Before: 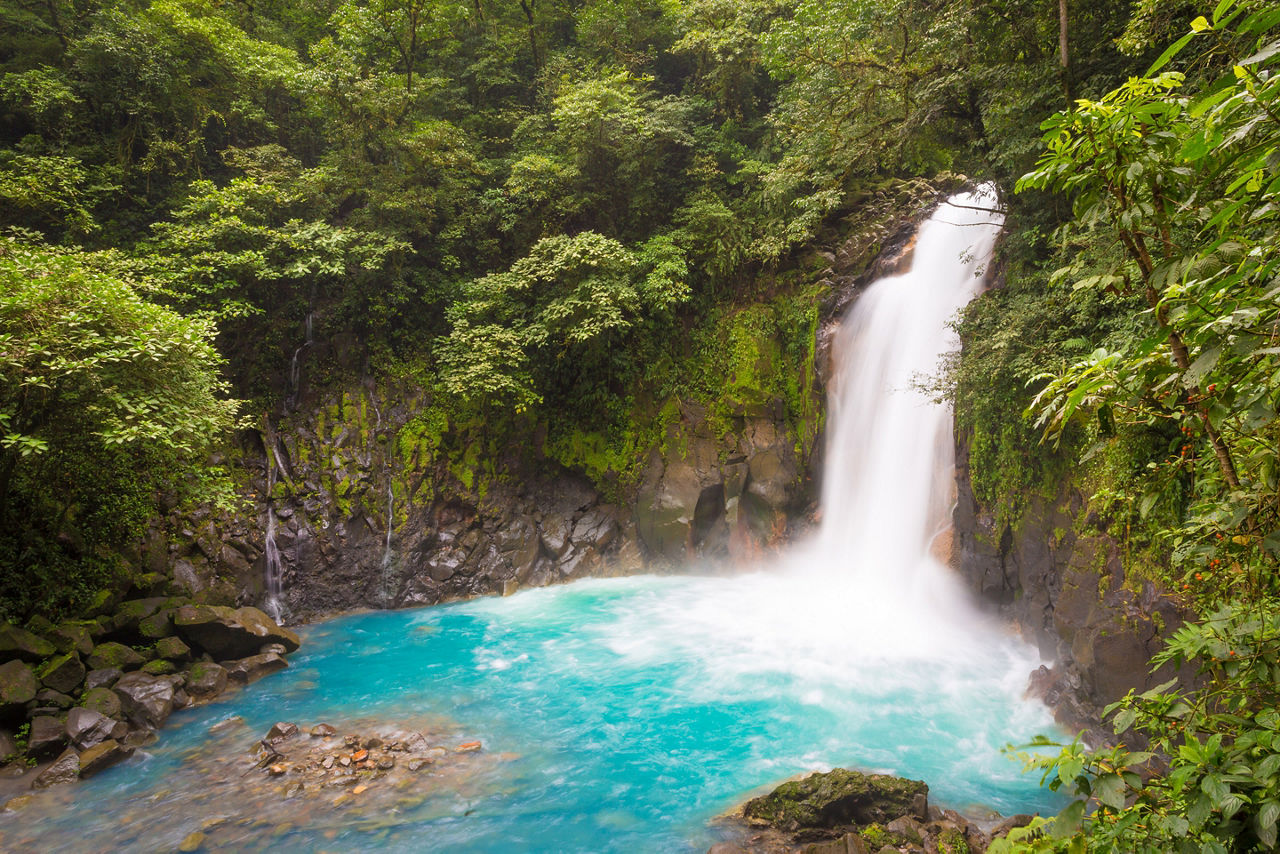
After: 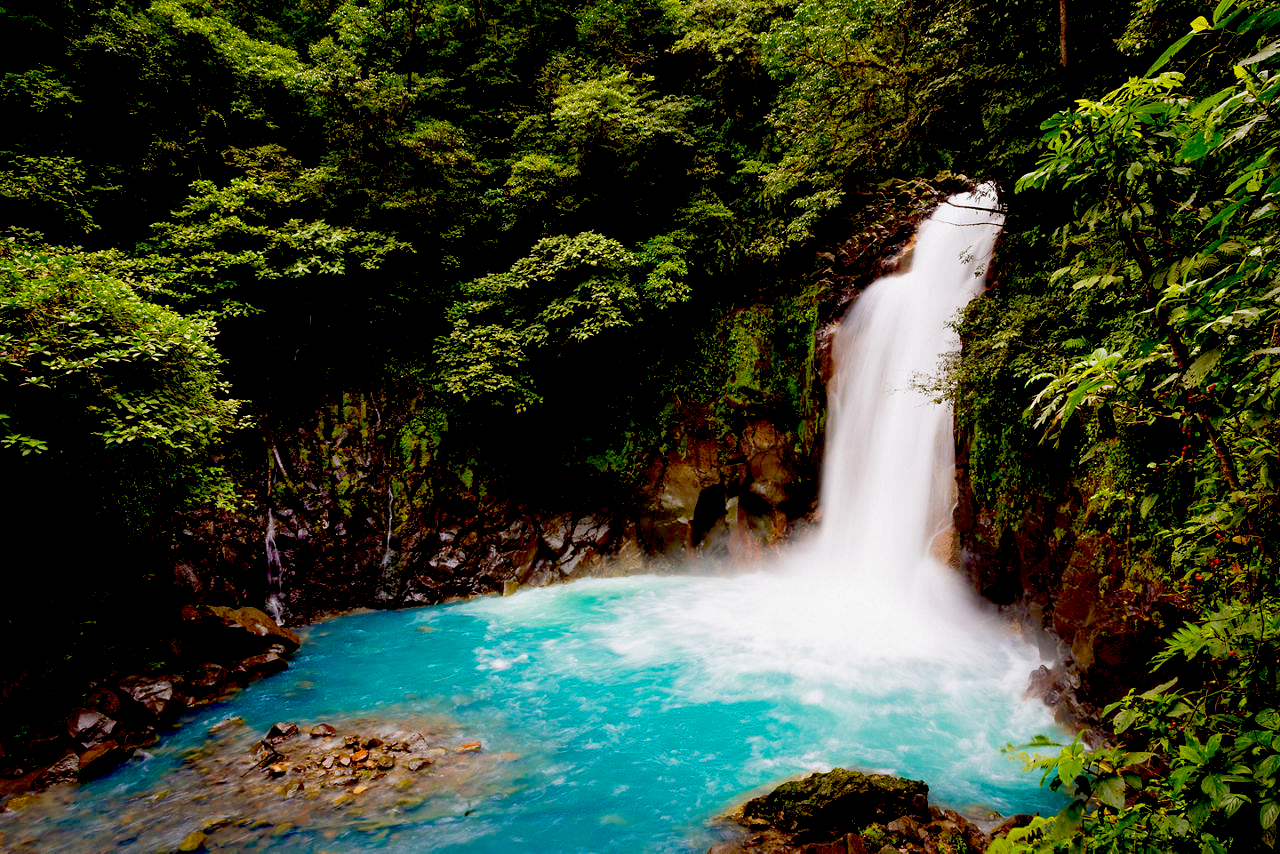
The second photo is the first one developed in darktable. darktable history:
exposure: black level correction 0.1, exposure -0.09 EV, compensate exposure bias true, compensate highlight preservation false
